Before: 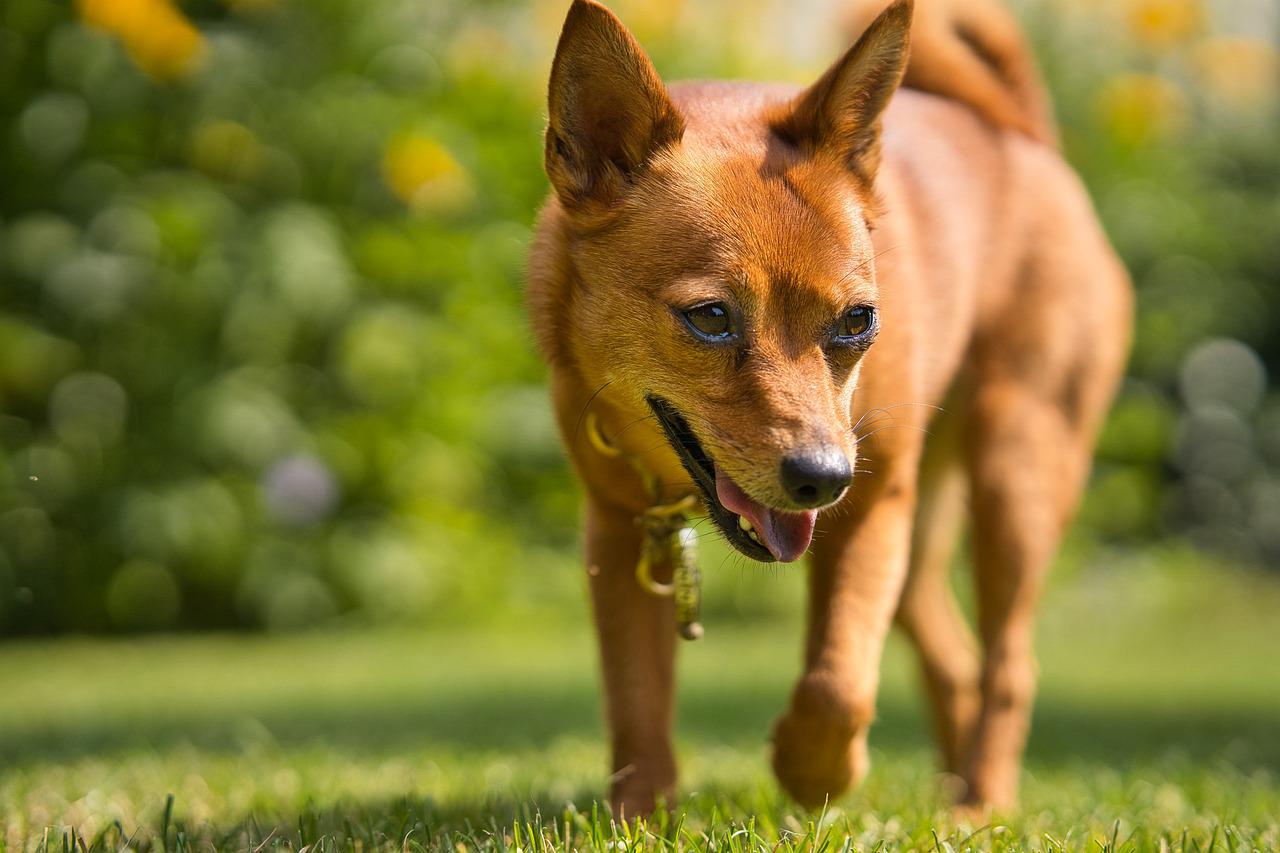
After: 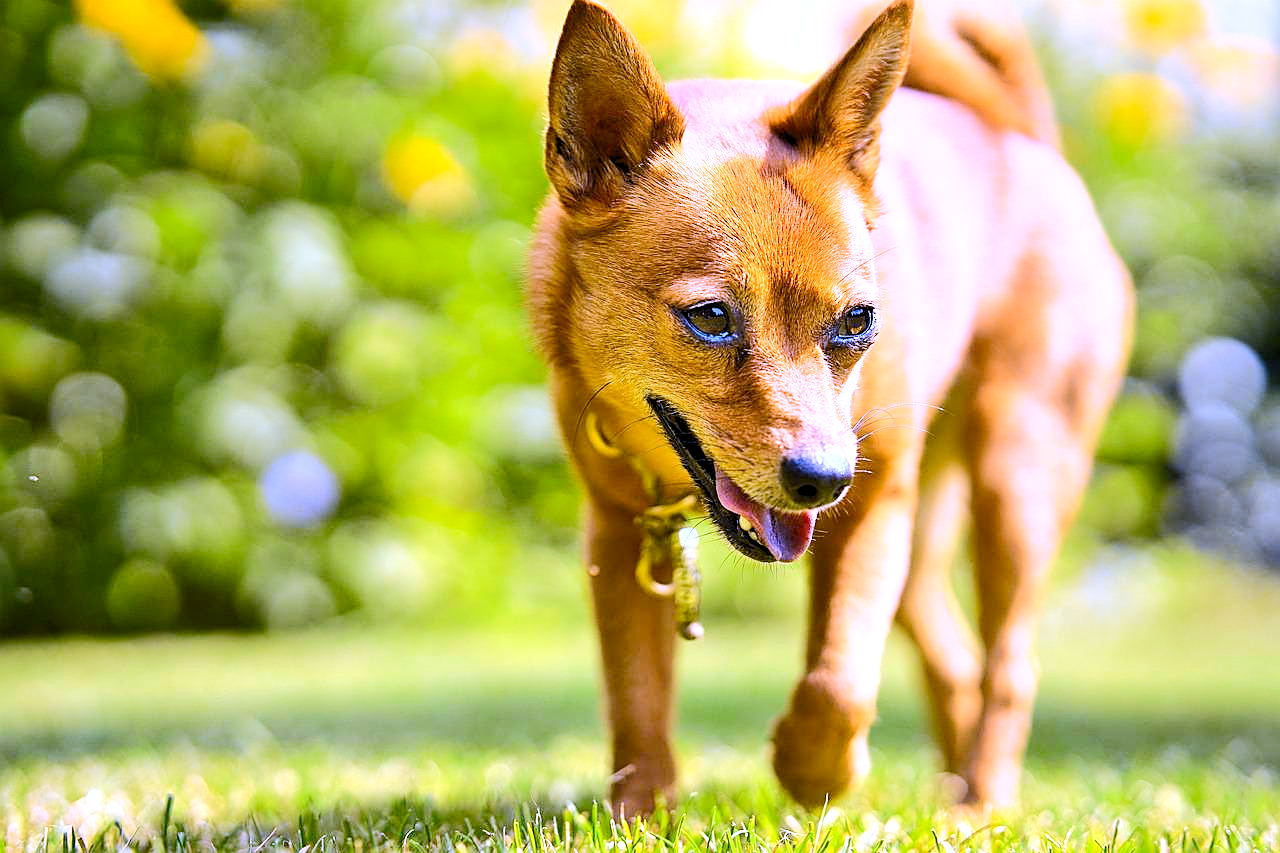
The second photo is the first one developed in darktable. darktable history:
sharpen: on, module defaults
levels: black 3.83%, white 90.64%, levels [0.044, 0.416, 0.908]
white balance: red 0.98, blue 1.61
tone curve: curves: ch0 [(0, 0.019) (0.078, 0.058) (0.223, 0.217) (0.424, 0.553) (0.631, 0.764) (0.816, 0.932) (1, 1)]; ch1 [(0, 0) (0.262, 0.227) (0.417, 0.386) (0.469, 0.467) (0.502, 0.503) (0.544, 0.548) (0.57, 0.579) (0.608, 0.62) (0.65, 0.68) (0.994, 0.987)]; ch2 [(0, 0) (0.262, 0.188) (0.5, 0.504) (0.553, 0.592) (0.599, 0.653) (1, 1)], color space Lab, independent channels, preserve colors none
